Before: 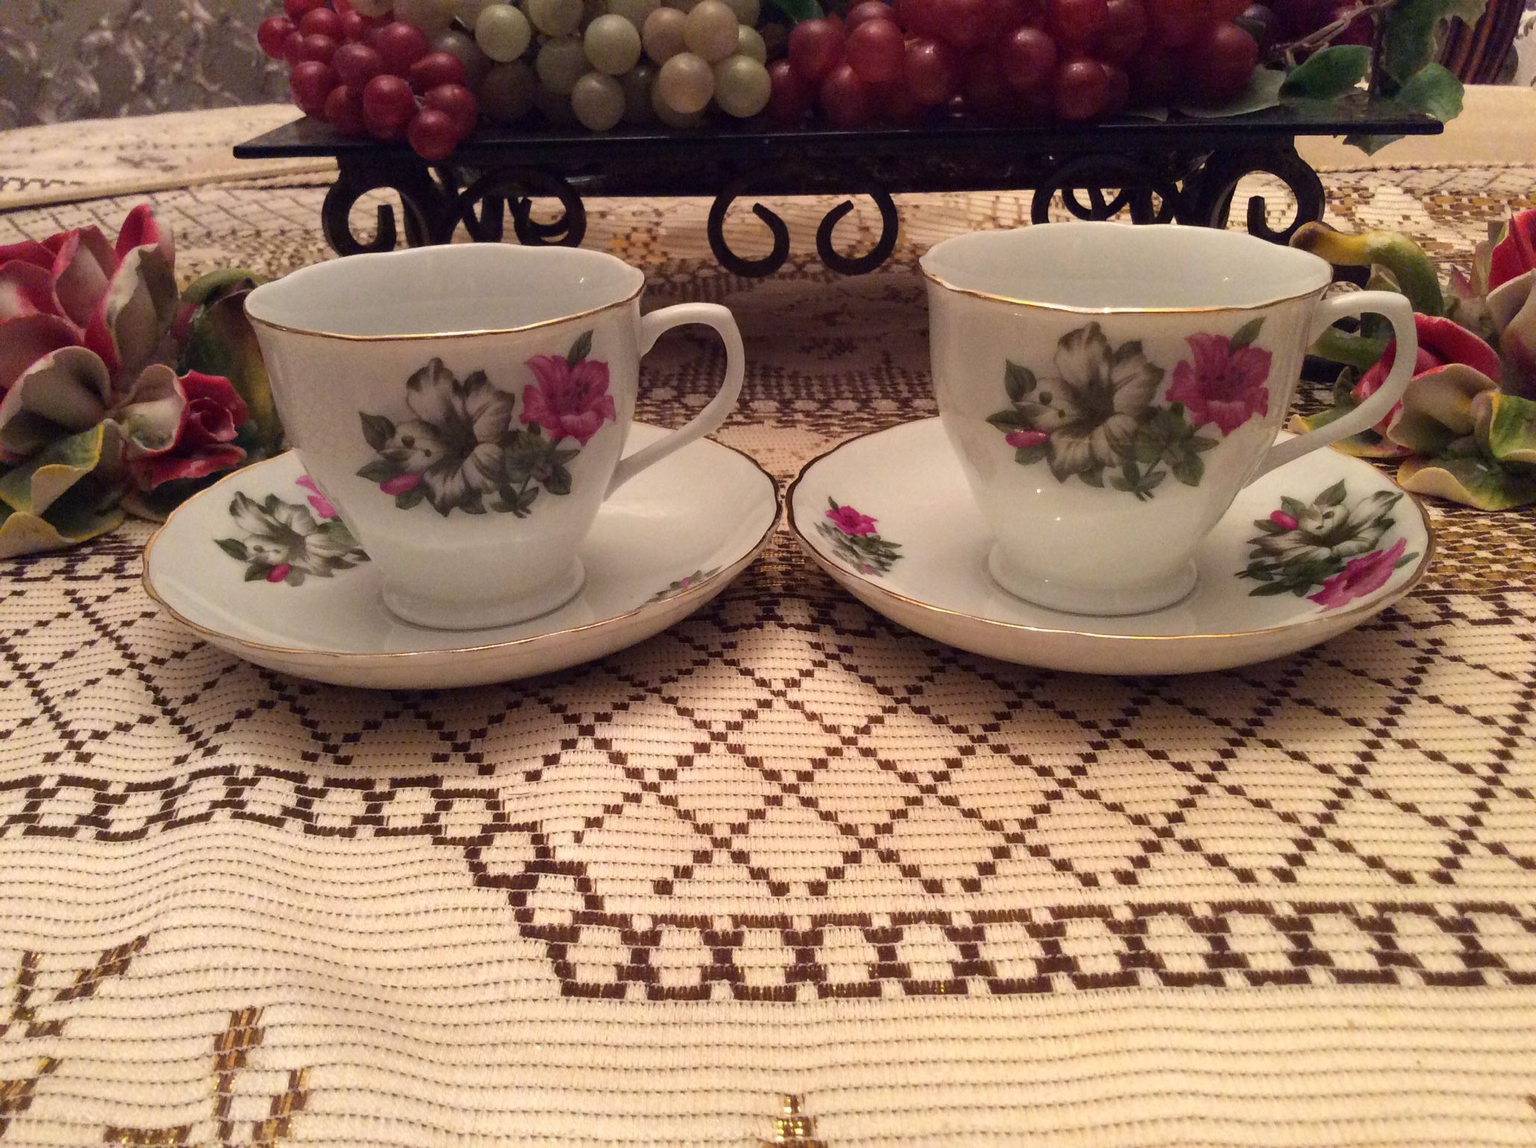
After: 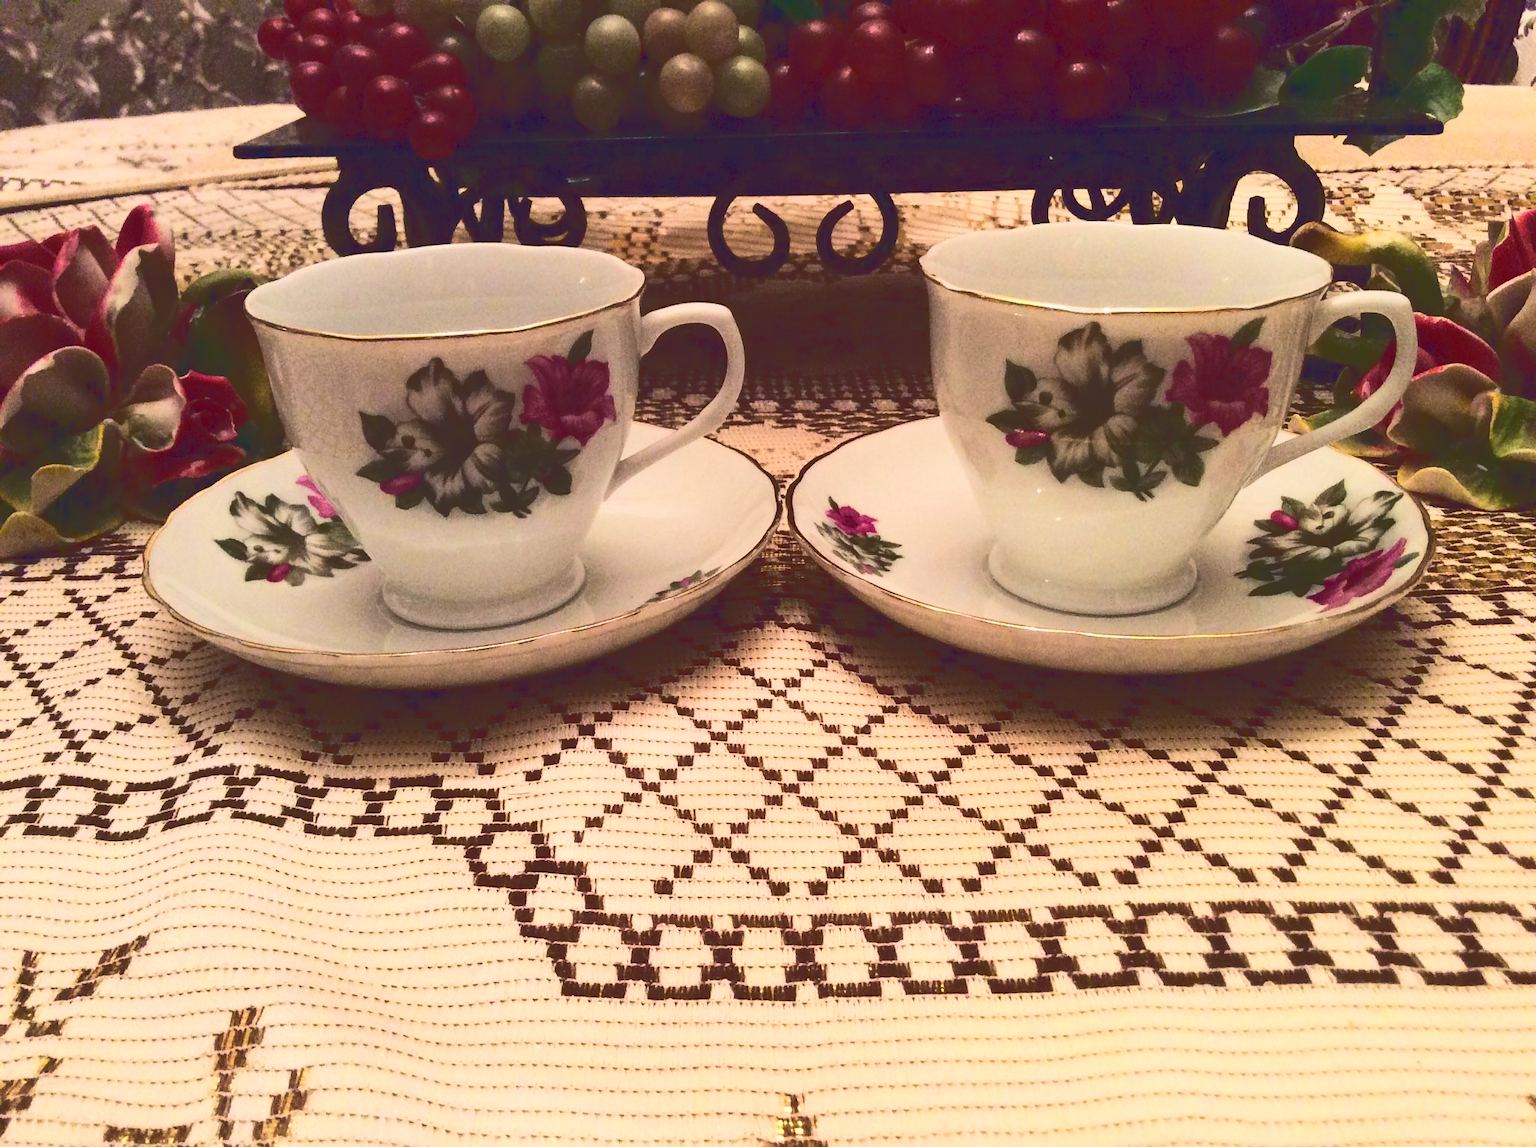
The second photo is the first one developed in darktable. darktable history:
velvia: on, module defaults
tone curve: curves: ch0 [(0, 0) (0.003, 0.184) (0.011, 0.184) (0.025, 0.189) (0.044, 0.192) (0.069, 0.194) (0.1, 0.2) (0.136, 0.202) (0.177, 0.206) (0.224, 0.214) (0.277, 0.243) (0.335, 0.297) (0.399, 0.39) (0.468, 0.508) (0.543, 0.653) (0.623, 0.754) (0.709, 0.834) (0.801, 0.887) (0.898, 0.925) (1, 1)]
